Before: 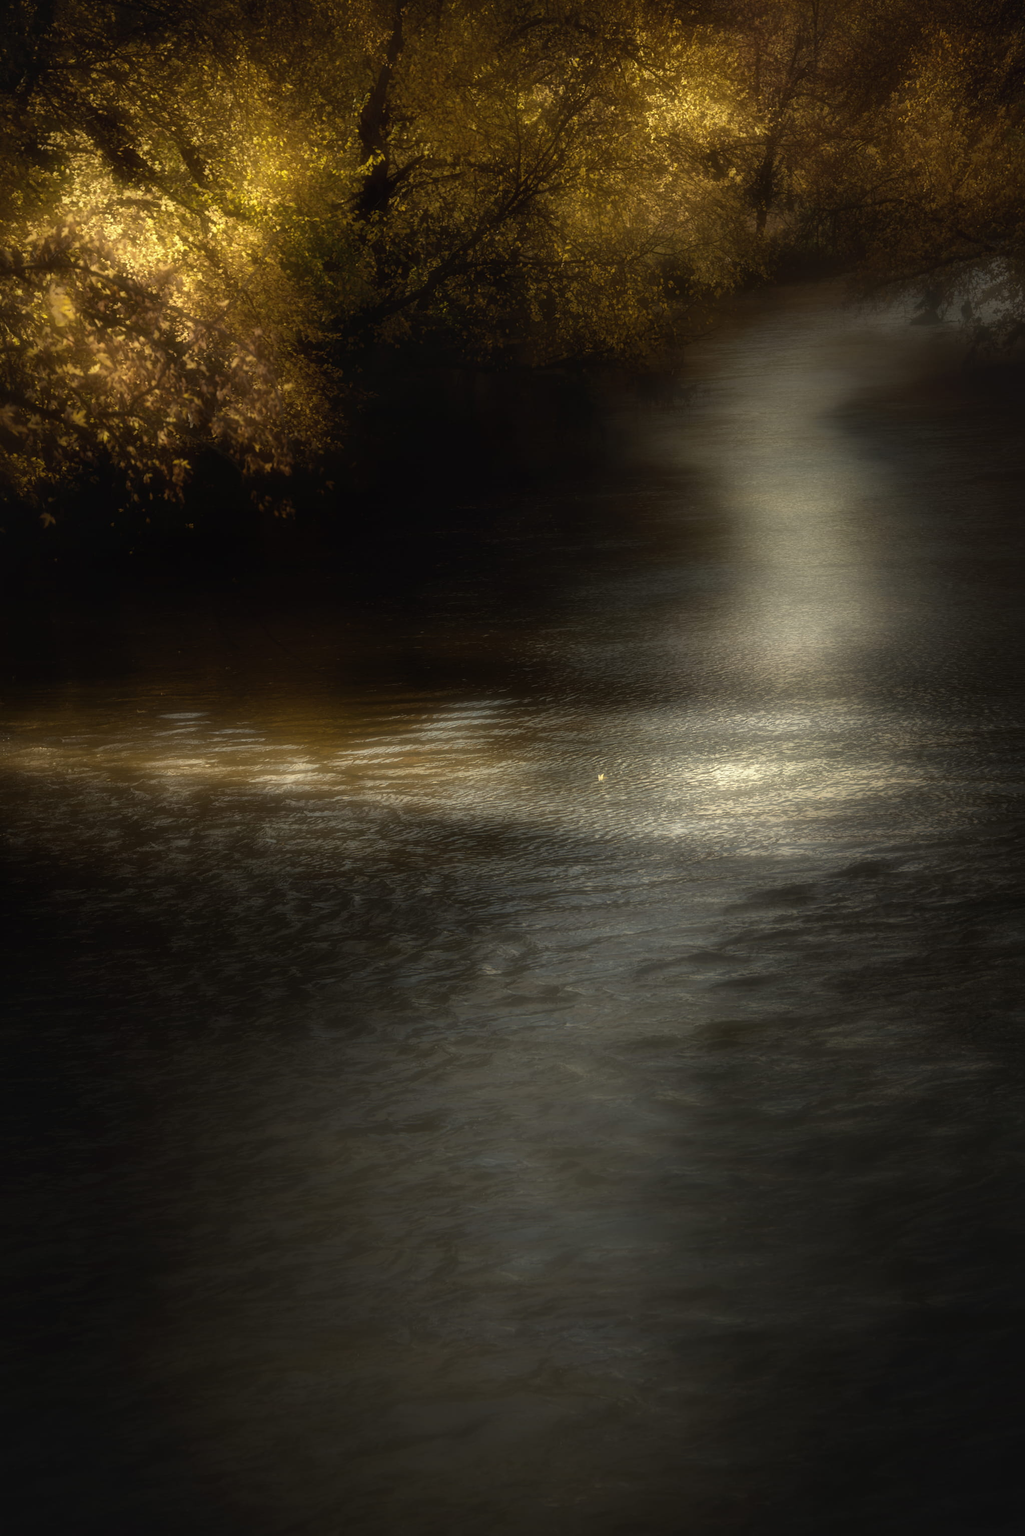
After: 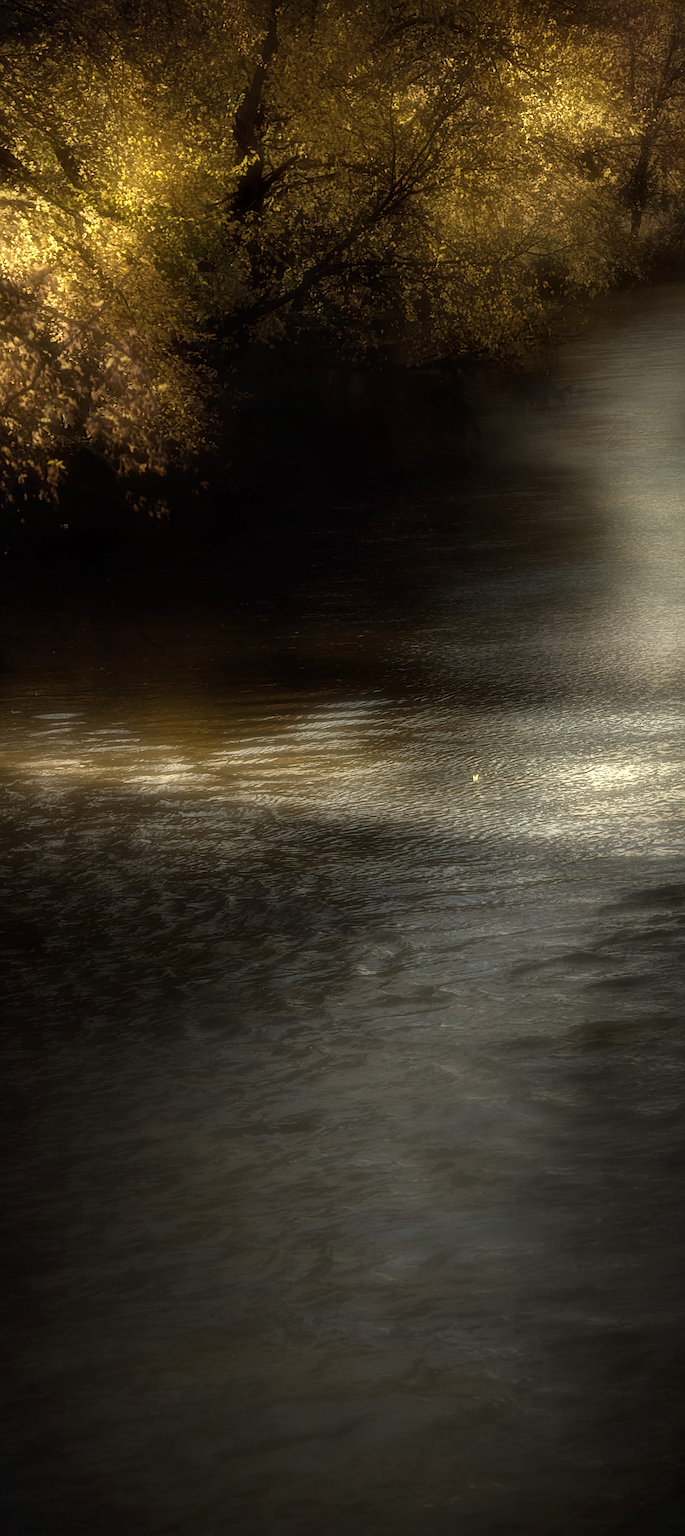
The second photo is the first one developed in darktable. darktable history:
crop and rotate: left 12.293%, right 20.827%
sharpen: on, module defaults
local contrast: on, module defaults
